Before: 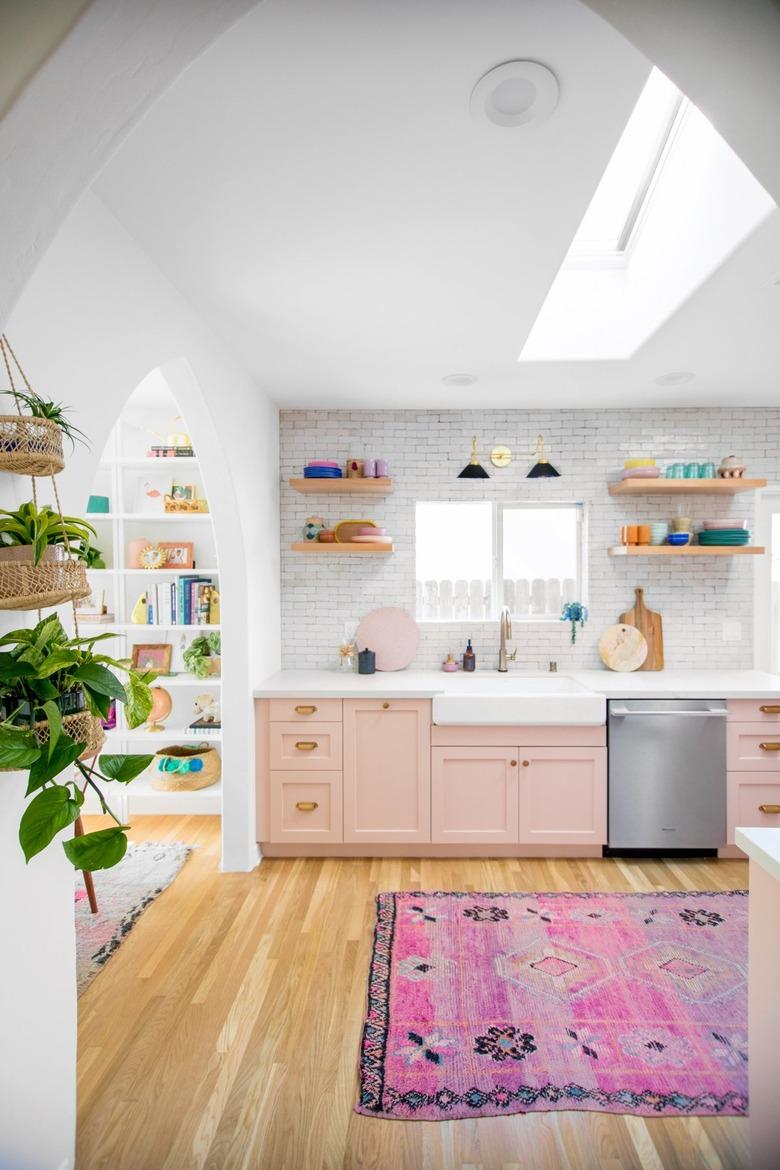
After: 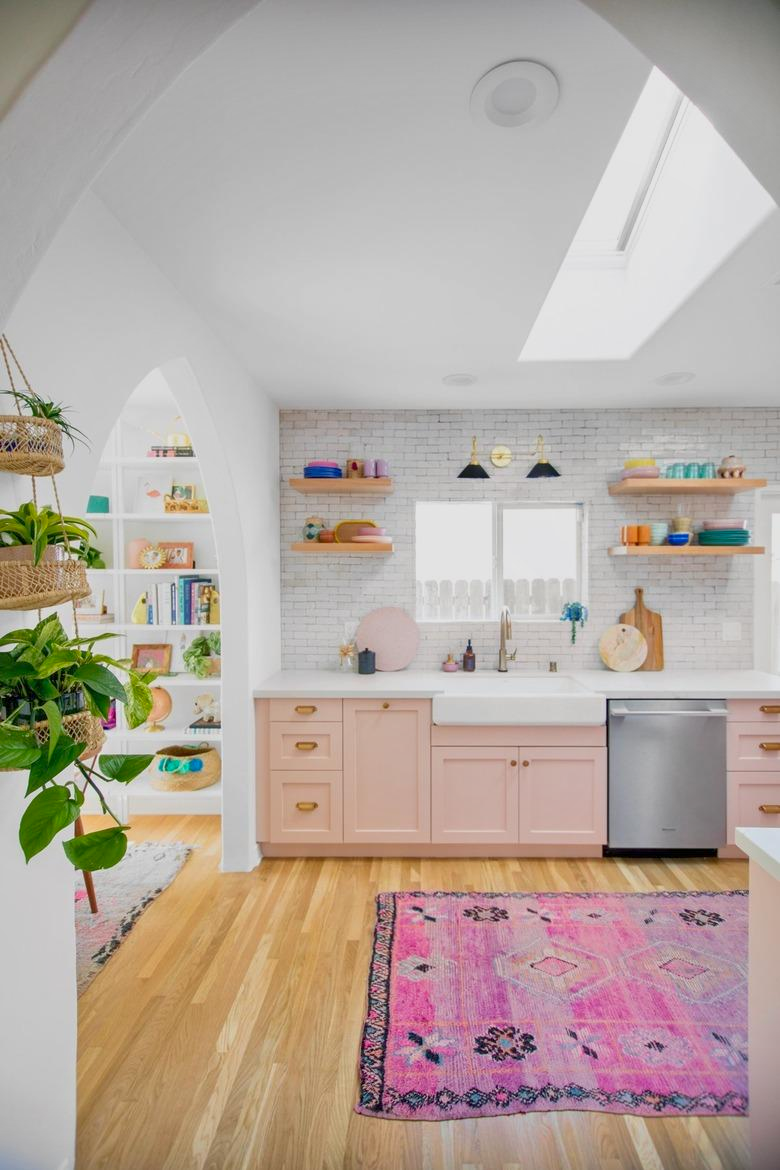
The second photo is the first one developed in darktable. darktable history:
tone equalizer: -8 EV 1.01 EV, -7 EV 0.965 EV, -6 EV 0.986 EV, -5 EV 1.02 EV, -4 EV 0.996 EV, -3 EV 0.73 EV, -2 EV 0.493 EV, -1 EV 0.23 EV
shadows and highlights: radius 121.92, shadows 21.89, white point adjustment -9.71, highlights -12.41, soften with gaussian
